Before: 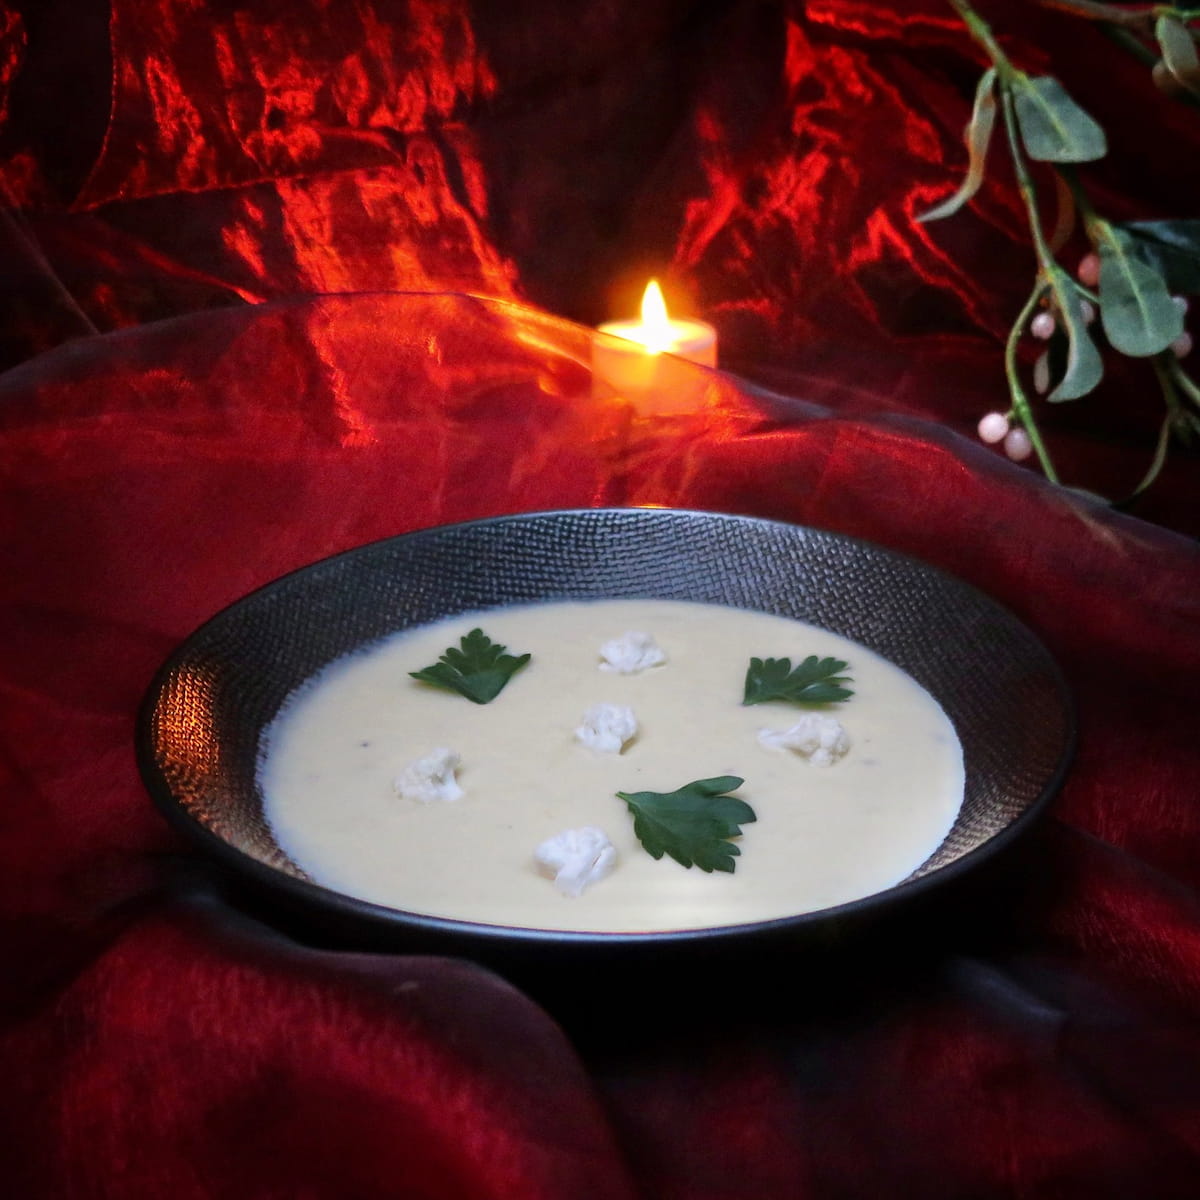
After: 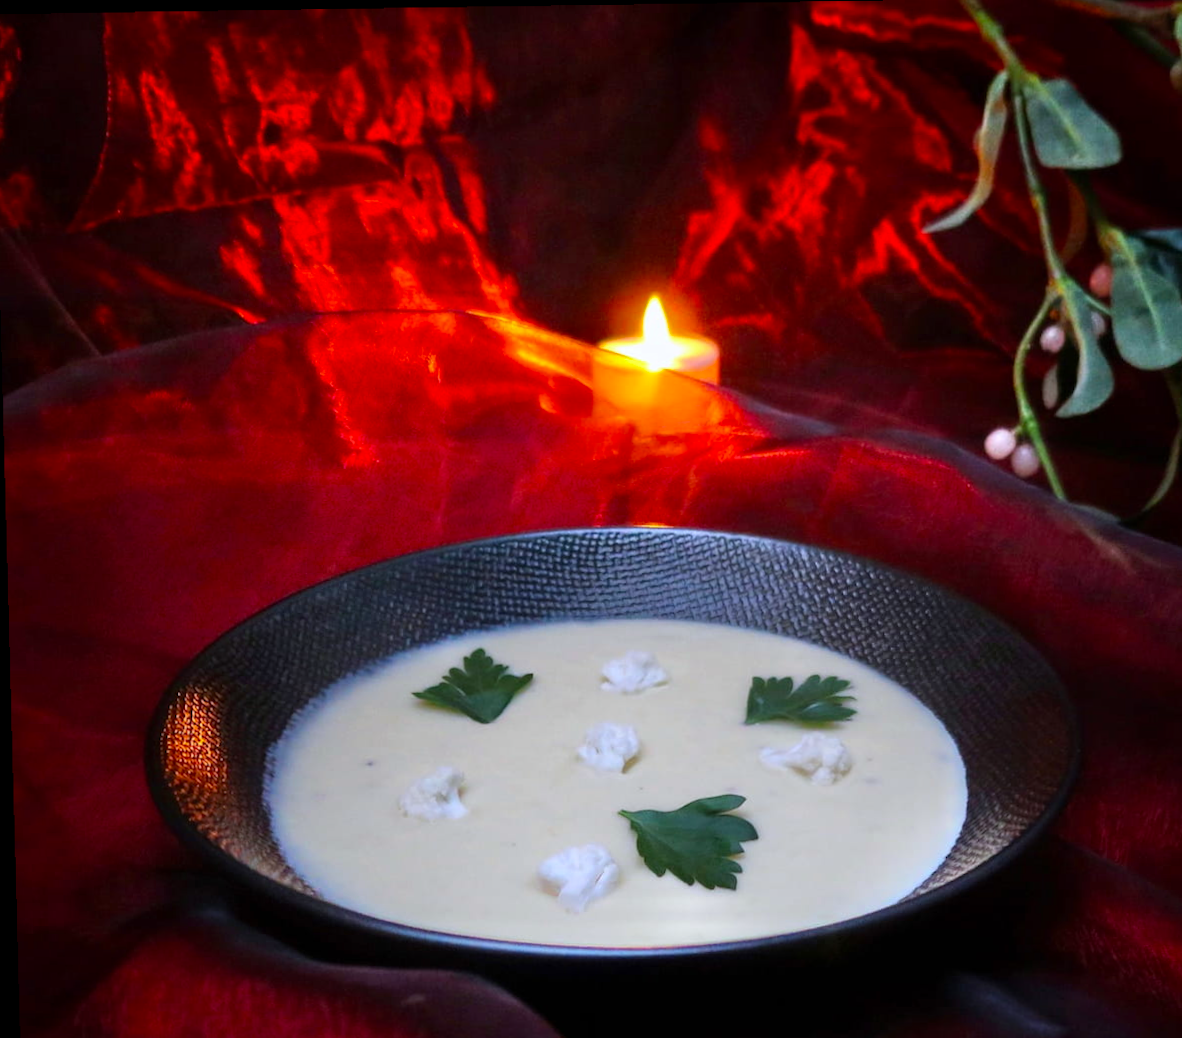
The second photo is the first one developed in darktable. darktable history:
white balance: red 0.983, blue 1.036
crop and rotate: angle 0.2°, left 0.275%, right 3.127%, bottom 14.18%
color balance: output saturation 120%
rotate and perspective: lens shift (vertical) 0.048, lens shift (horizontal) -0.024, automatic cropping off
